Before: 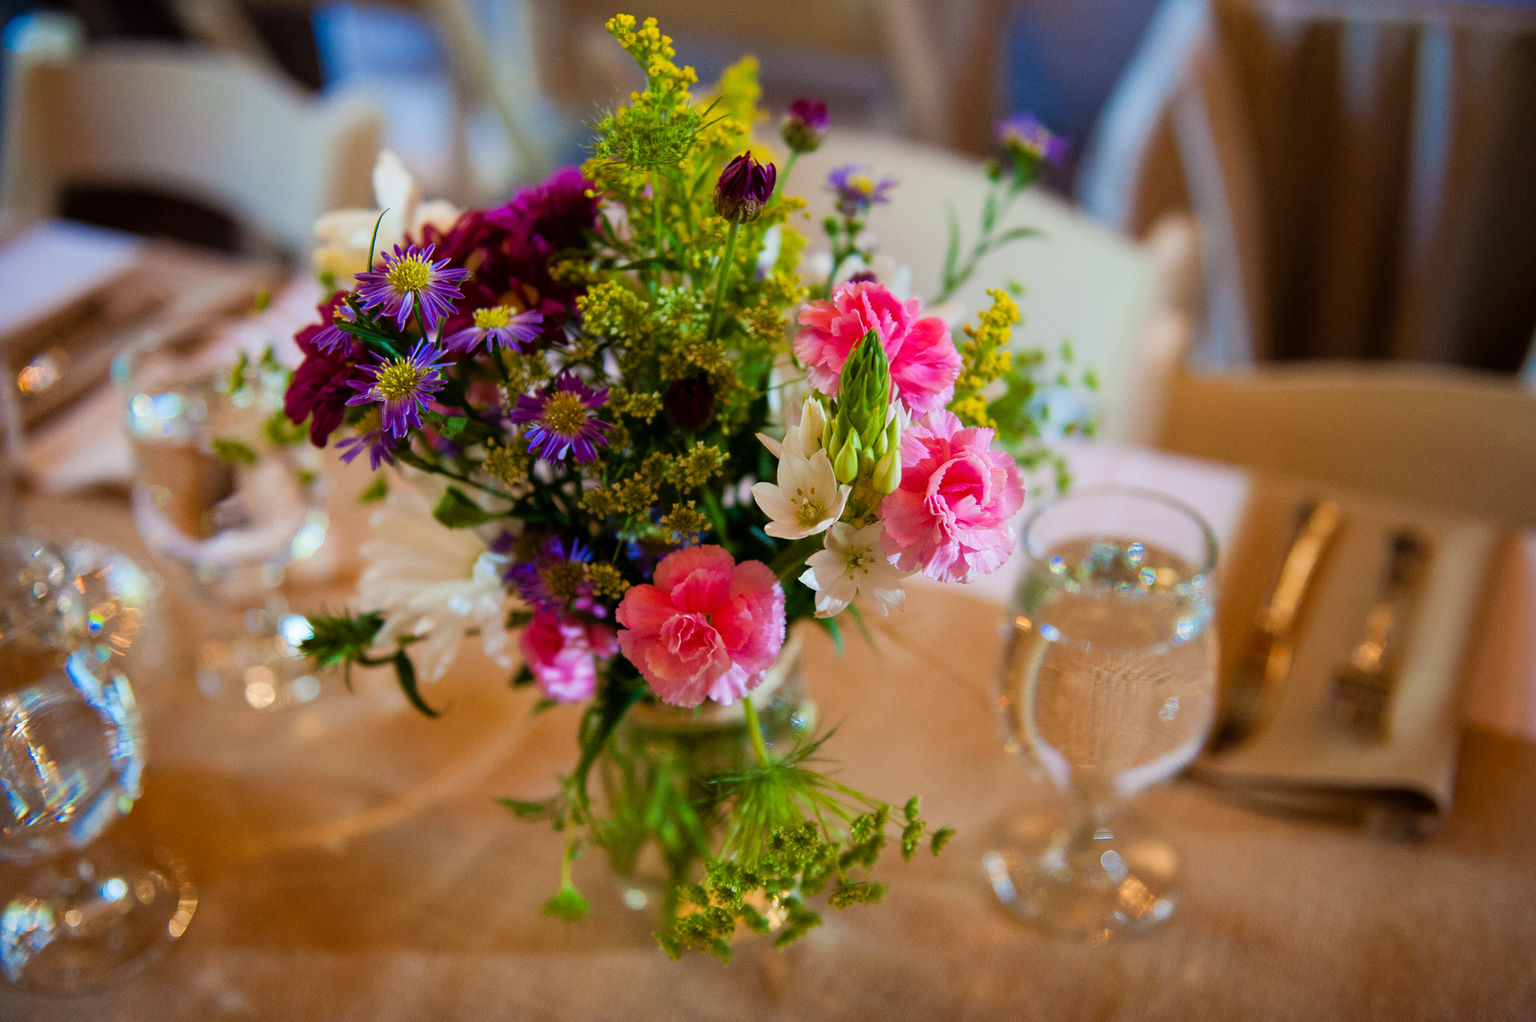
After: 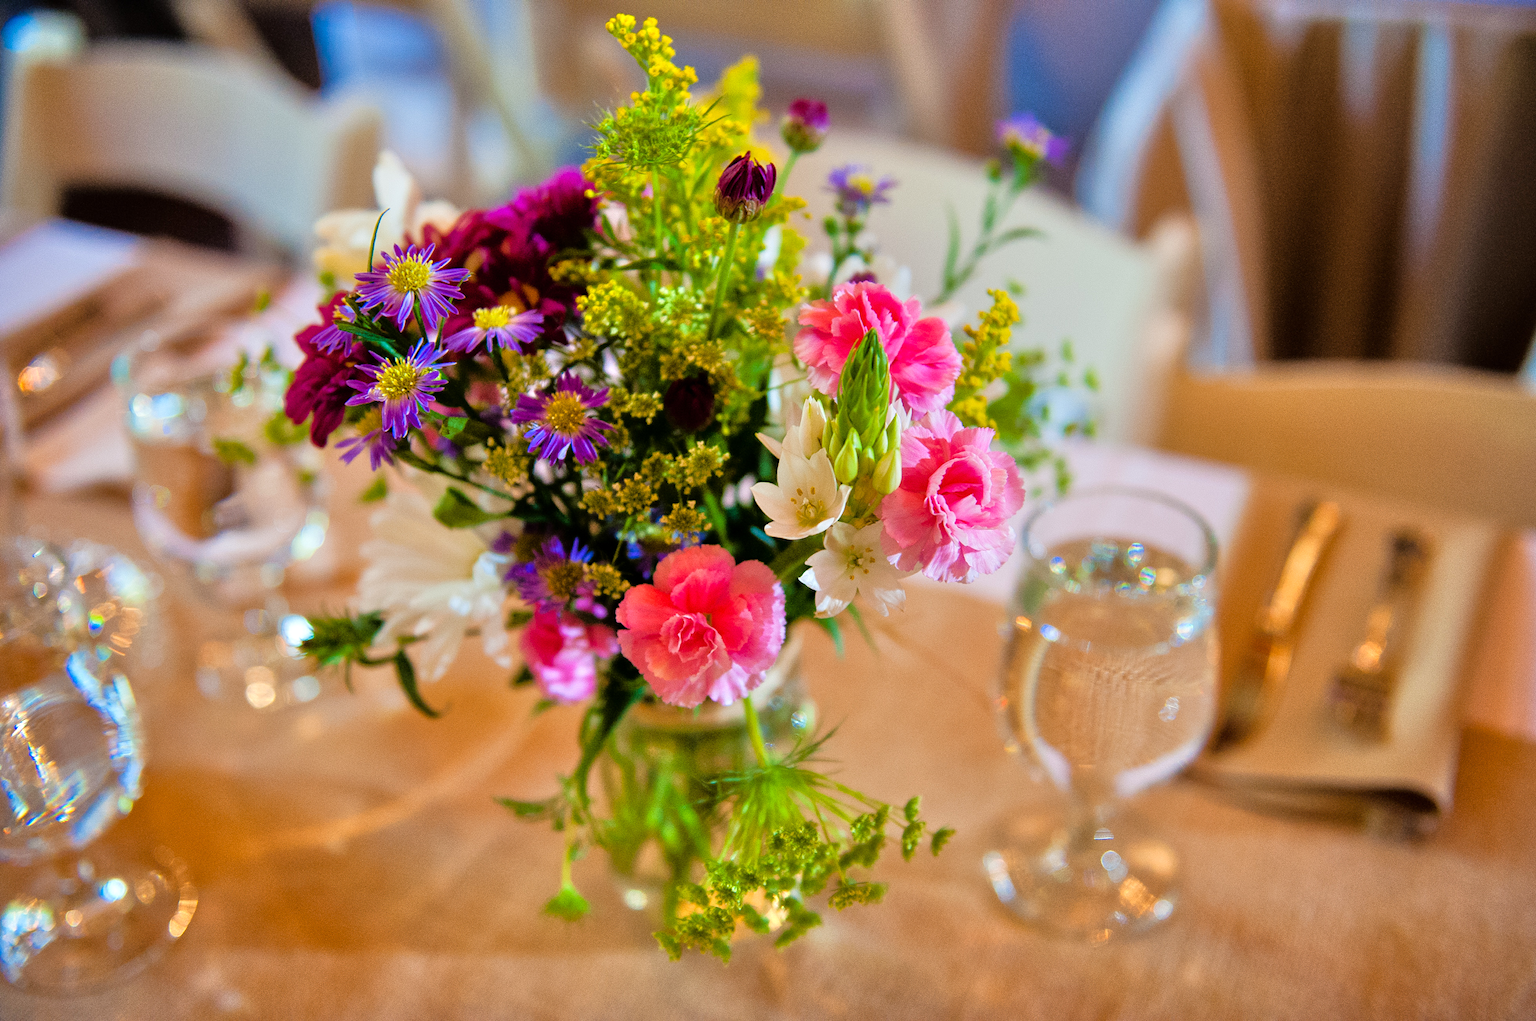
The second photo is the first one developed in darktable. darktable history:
tone equalizer: -7 EV 0.15 EV, -6 EV 0.6 EV, -5 EV 1.15 EV, -4 EV 1.33 EV, -3 EV 1.15 EV, -2 EV 0.6 EV, -1 EV 0.15 EV, mask exposure compensation -0.5 EV
white balance: red 1, blue 1
